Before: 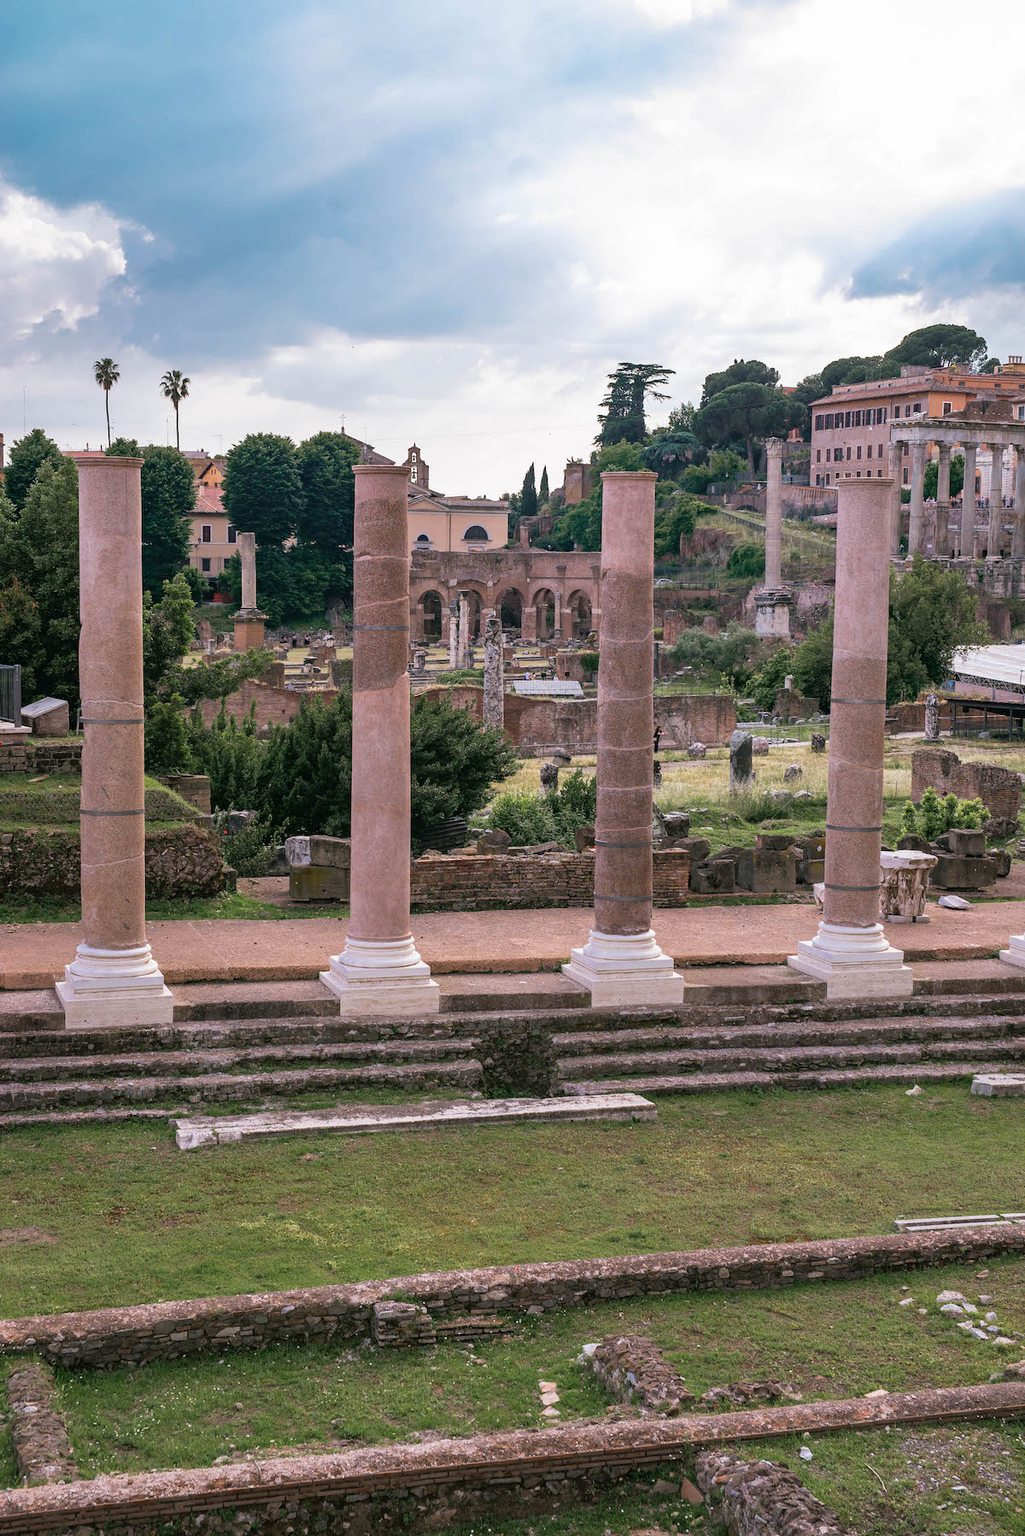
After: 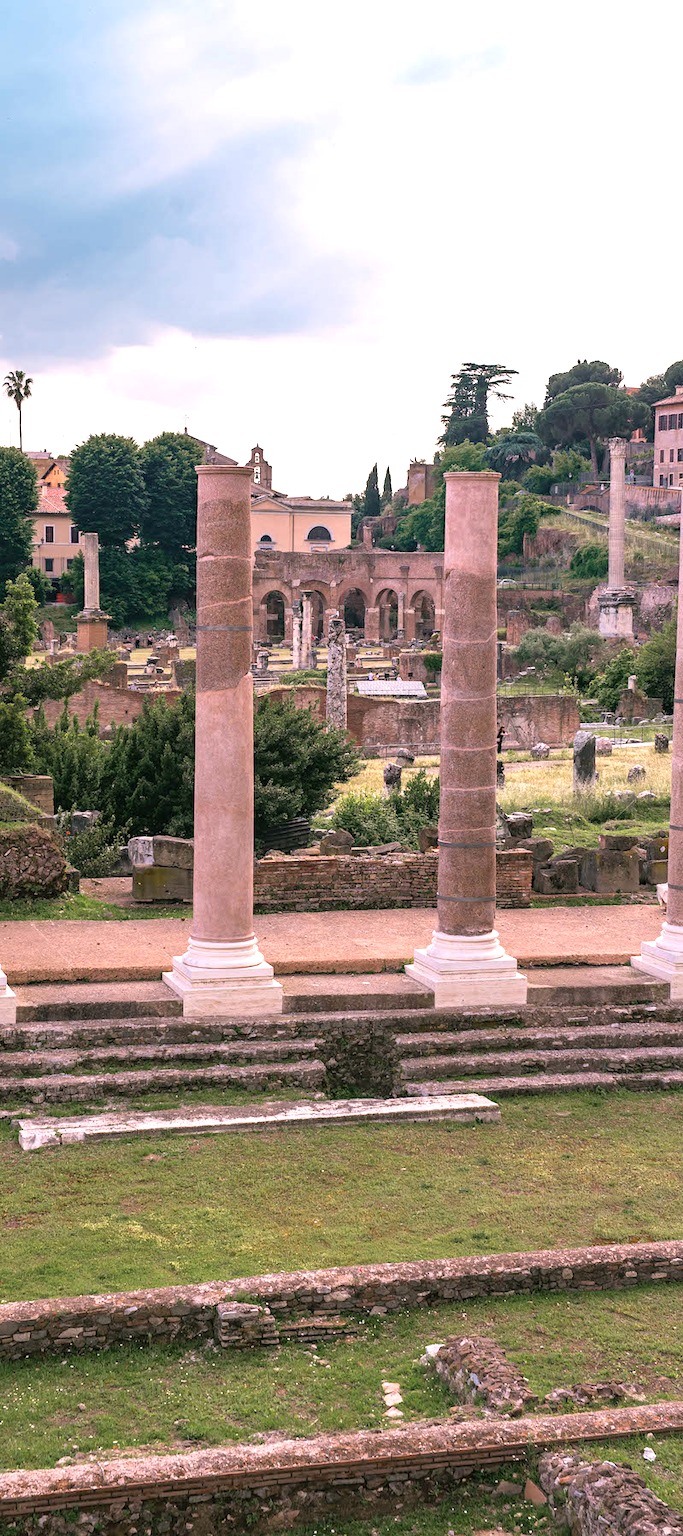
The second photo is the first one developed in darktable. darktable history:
crop and rotate: left 15.415%, right 17.872%
color correction: highlights a* 6.88, highlights b* 4.32
exposure: exposure 0.601 EV, compensate highlight preservation false
